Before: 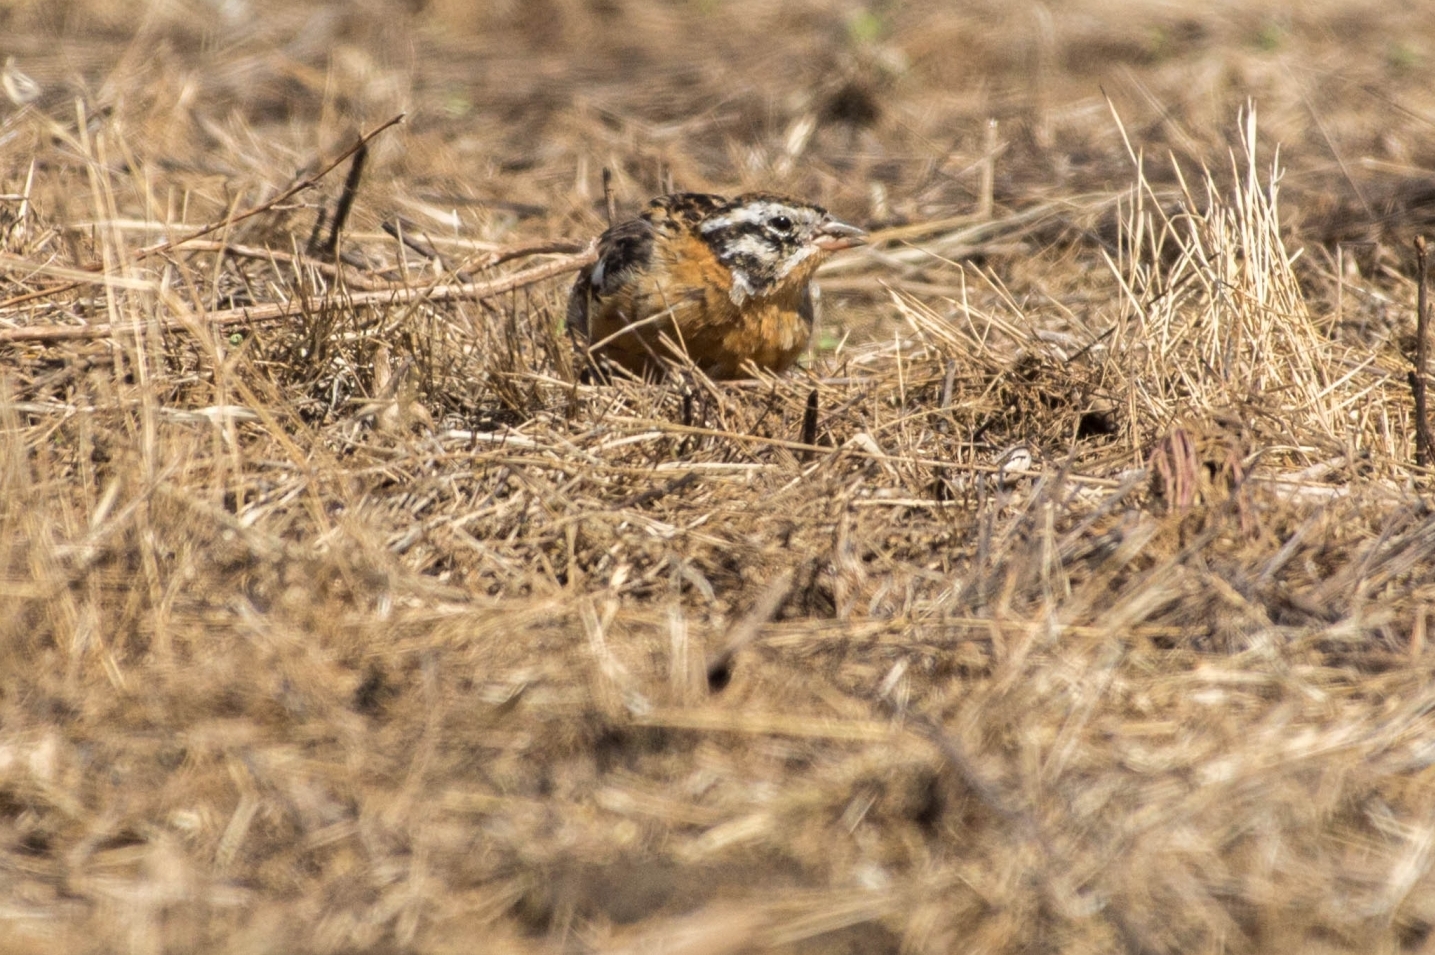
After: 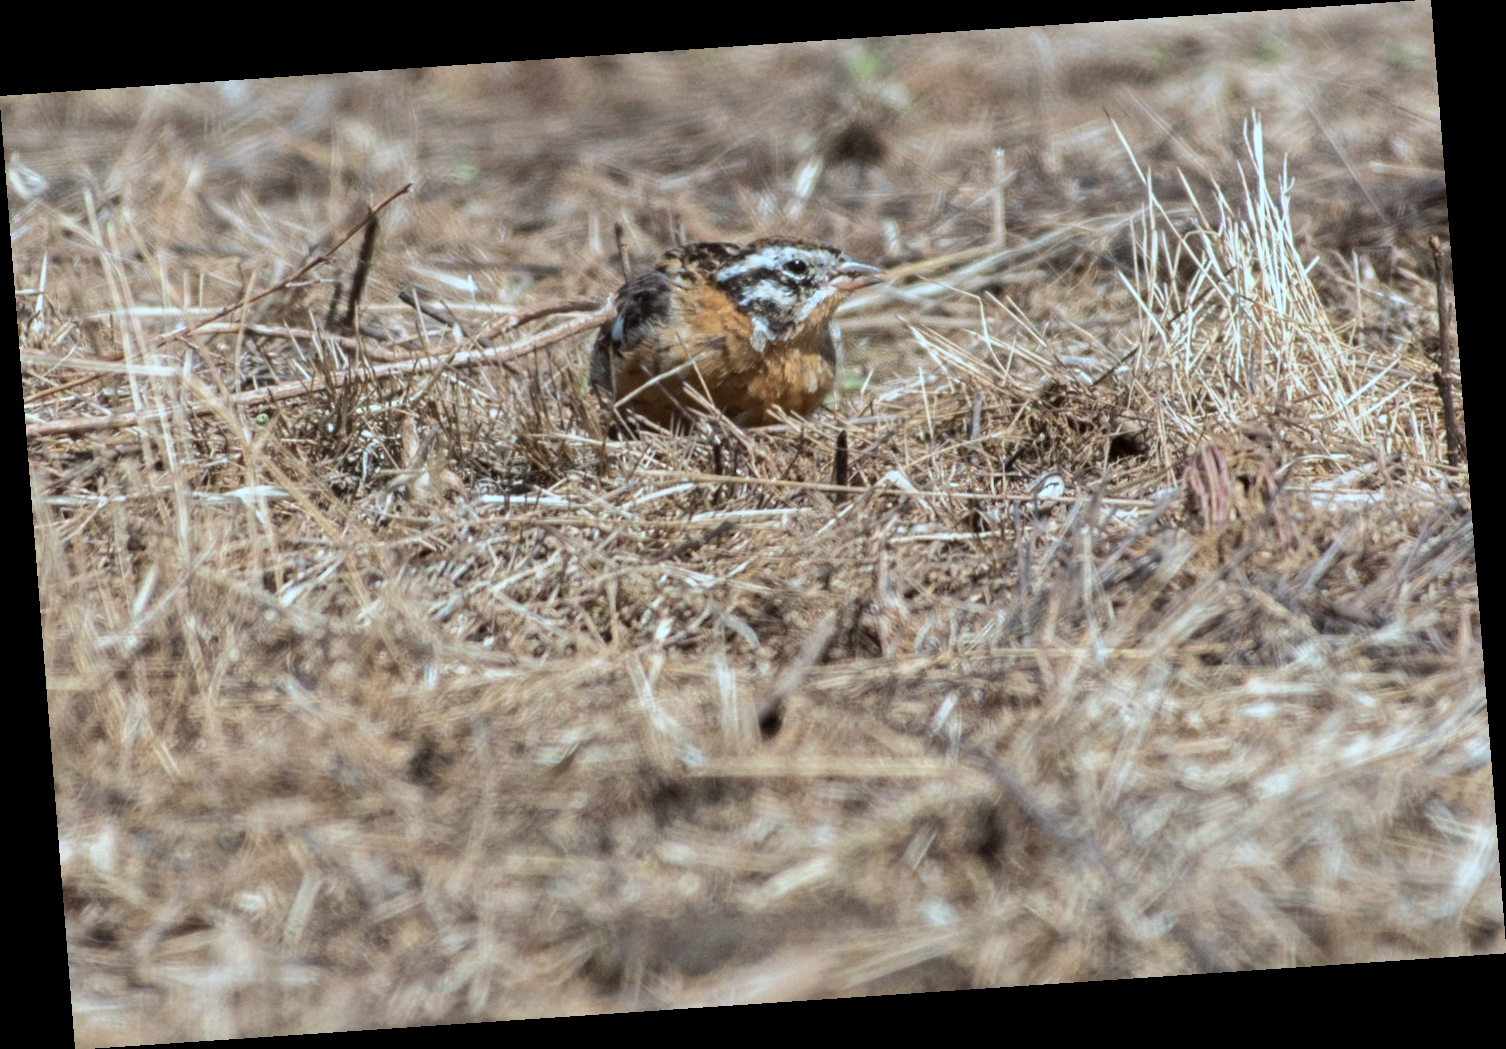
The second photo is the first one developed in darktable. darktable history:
color correction: highlights a* -9.35, highlights b* -23.15
rotate and perspective: rotation -4.2°, shear 0.006, automatic cropping off
